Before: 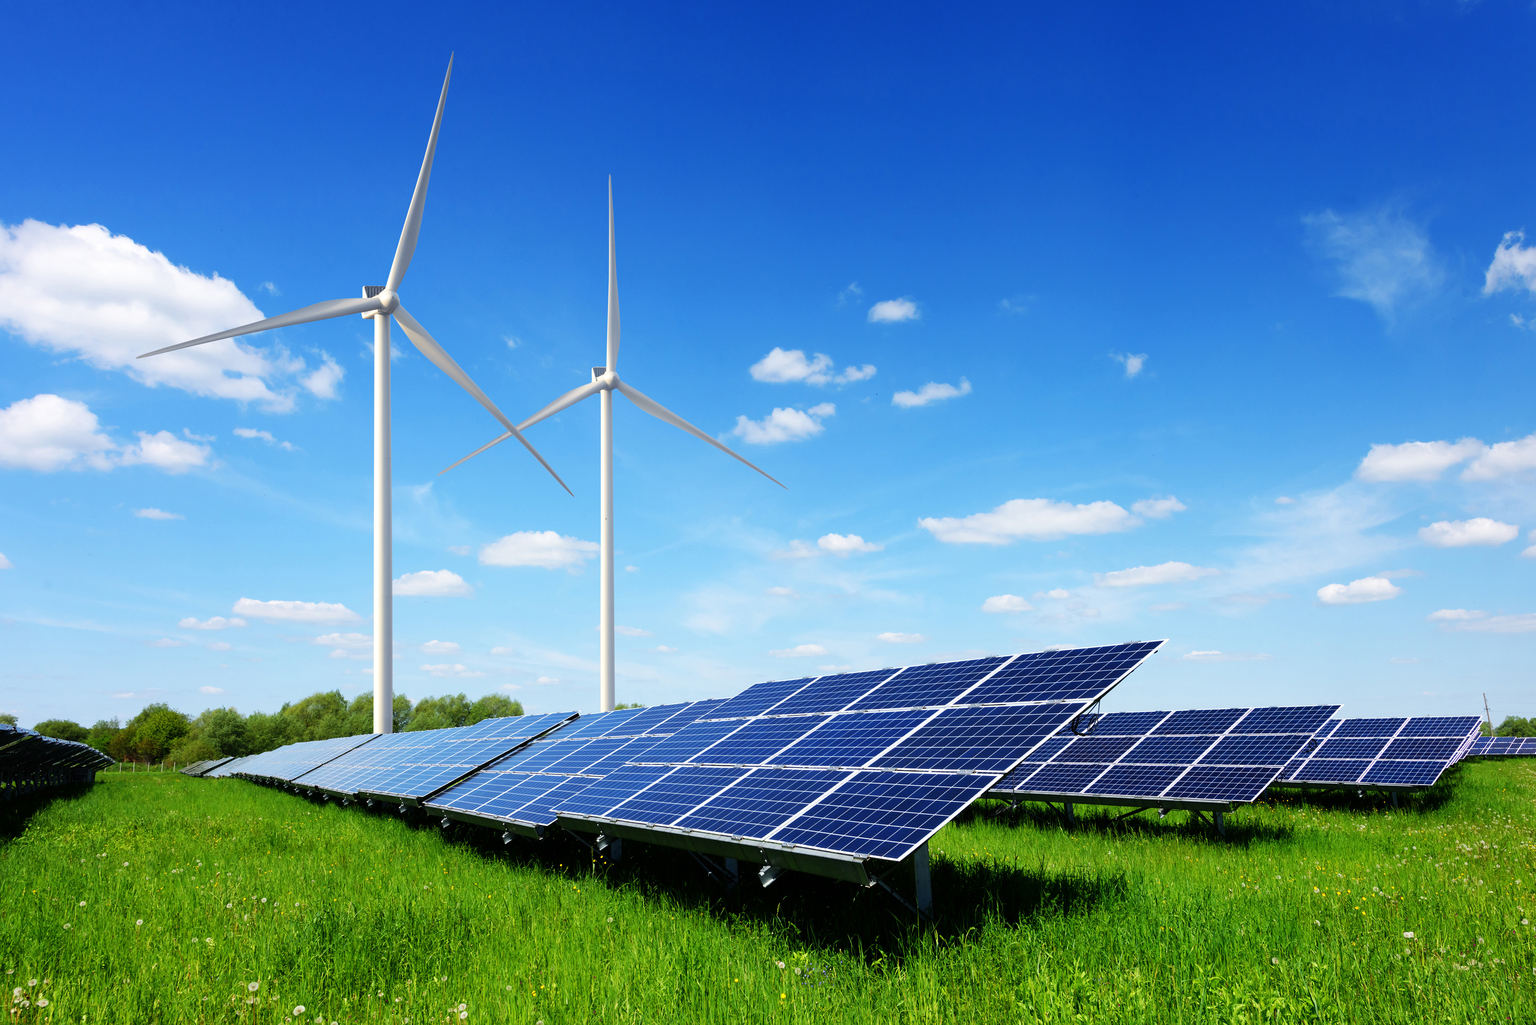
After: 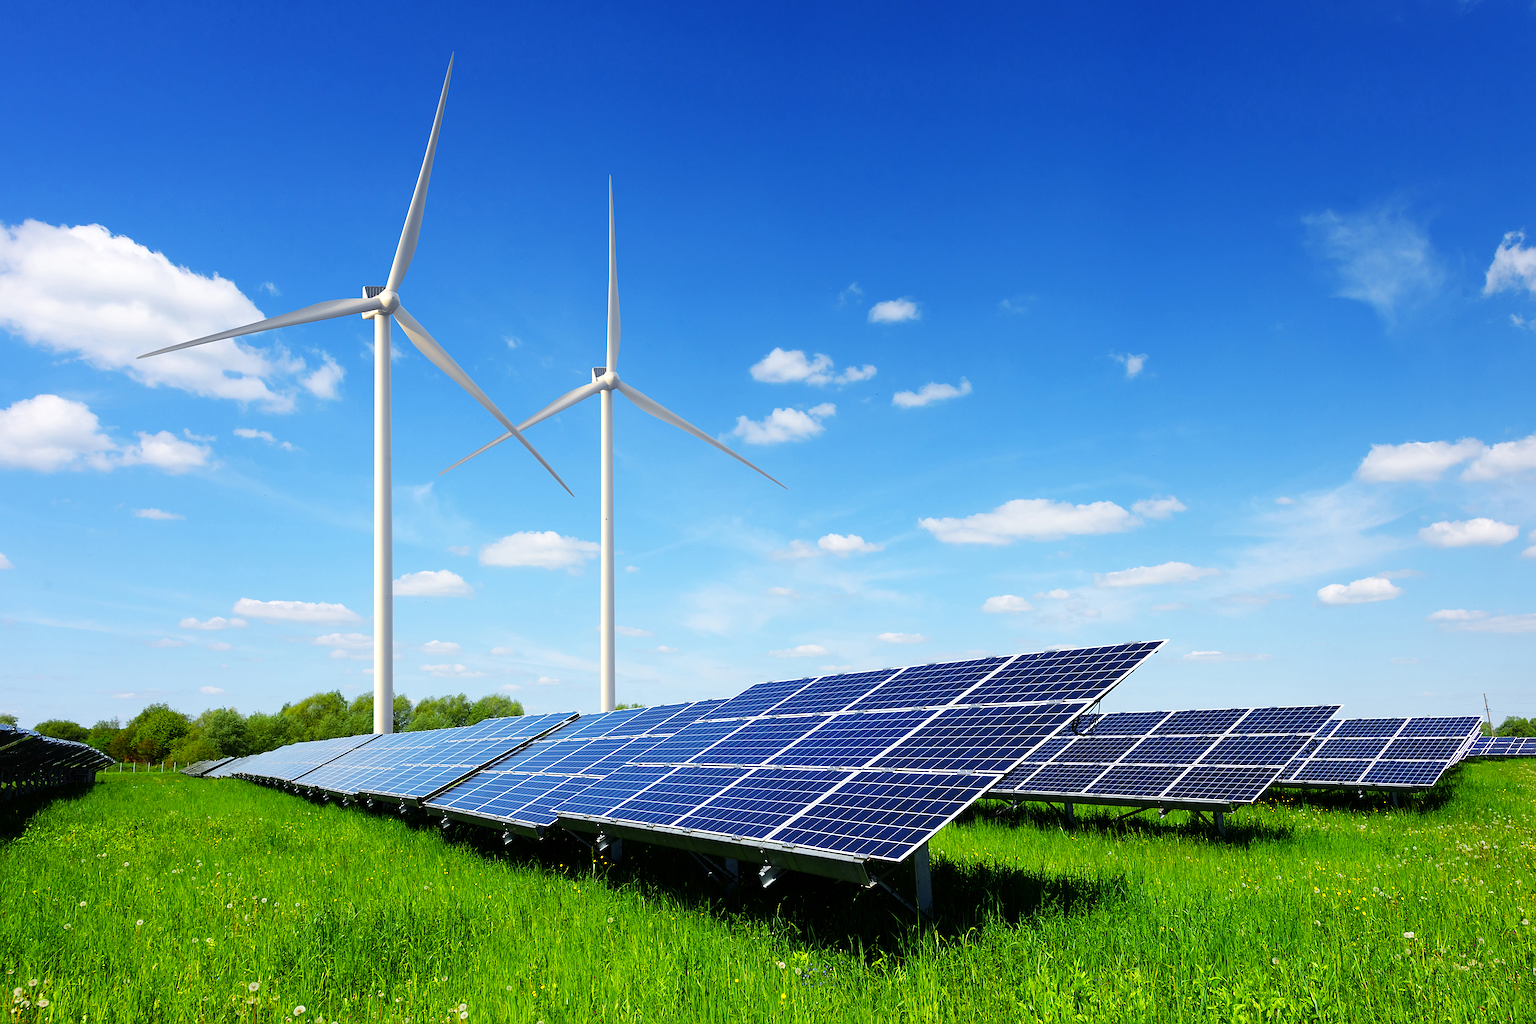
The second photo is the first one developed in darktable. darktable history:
white balance: emerald 1
sharpen: on, module defaults
color zones: curves: ch0 [(0.224, 0.526) (0.75, 0.5)]; ch1 [(0.055, 0.526) (0.224, 0.761) (0.377, 0.526) (0.75, 0.5)]
